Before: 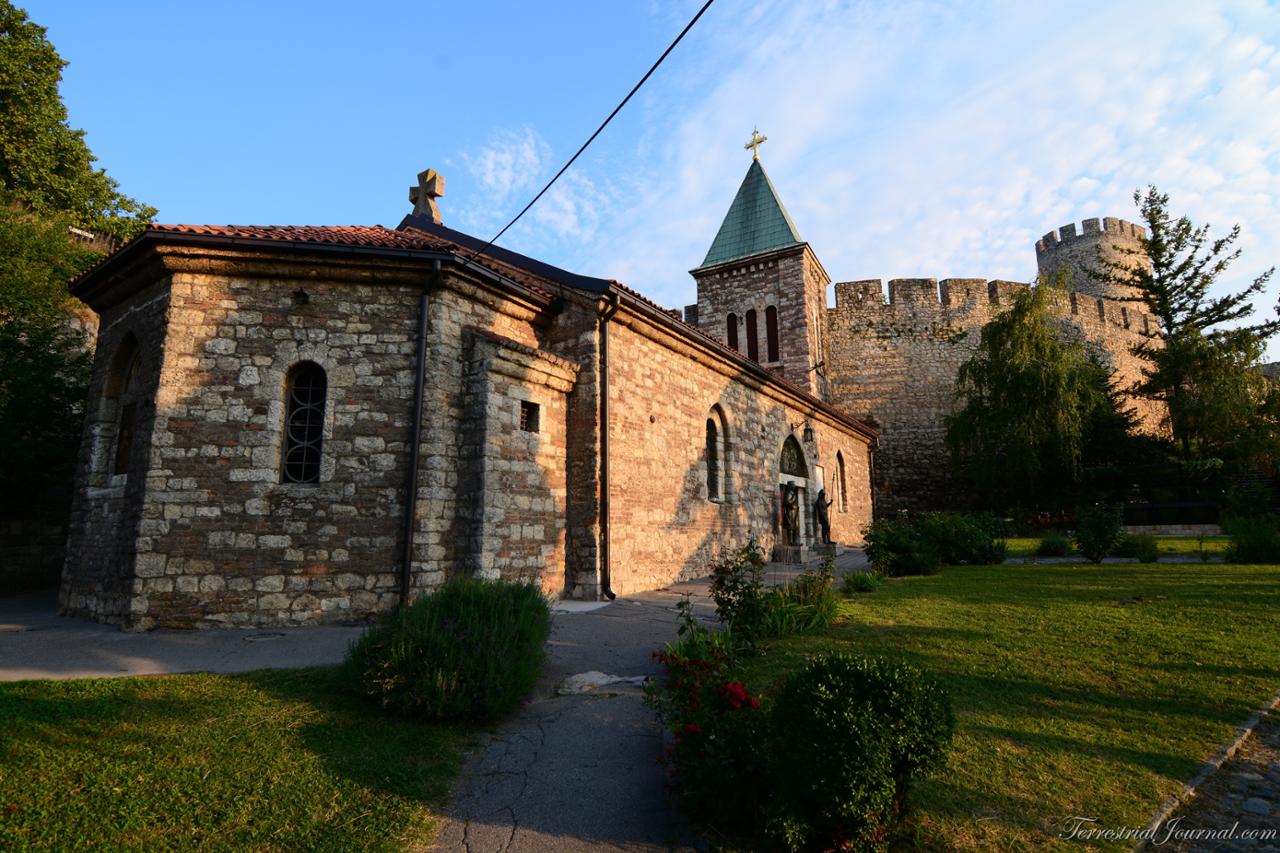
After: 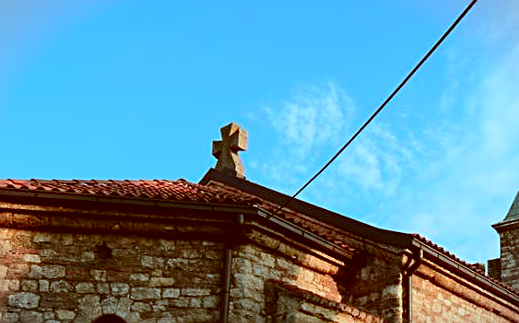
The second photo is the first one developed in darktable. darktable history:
color correction: highlights a* -14.62, highlights b* -16.22, shadows a* 10.12, shadows b* 29.4
crop: left 15.452%, top 5.459%, right 43.956%, bottom 56.62%
vignetting: fall-off start 100%, brightness -0.282, width/height ratio 1.31
exposure: compensate highlight preservation false
color zones: curves: ch1 [(0.309, 0.524) (0.41, 0.329) (0.508, 0.509)]; ch2 [(0.25, 0.457) (0.75, 0.5)]
sharpen: on, module defaults
